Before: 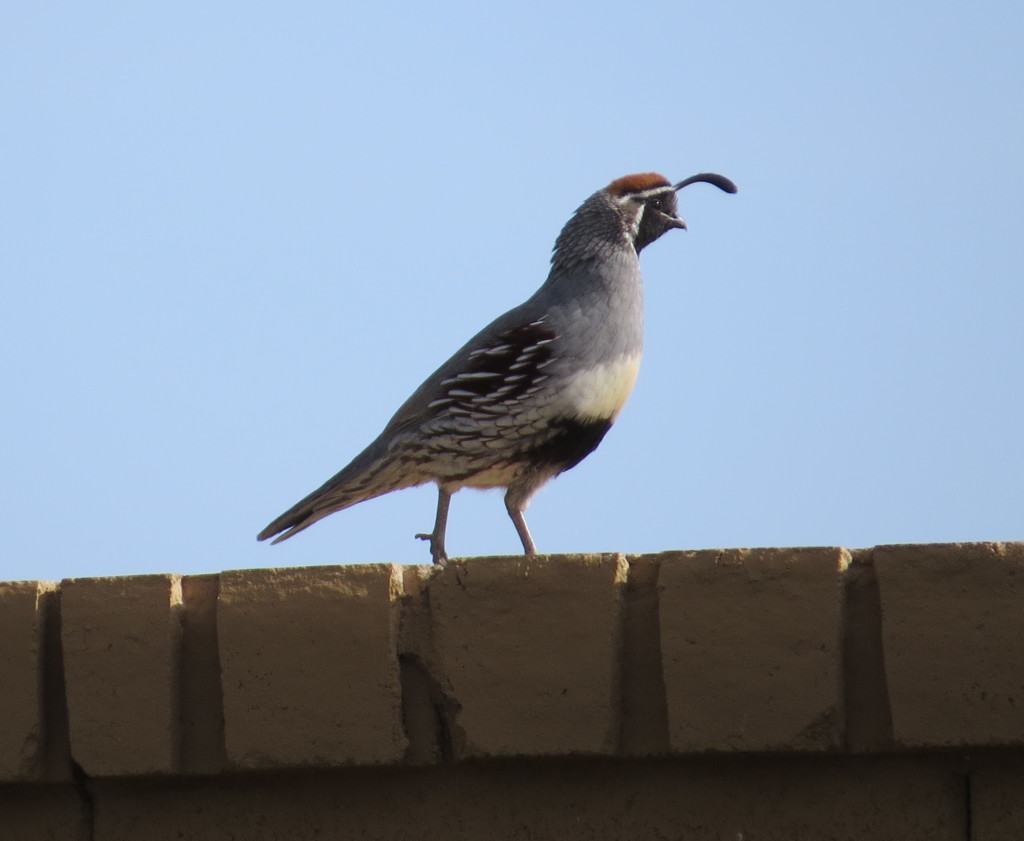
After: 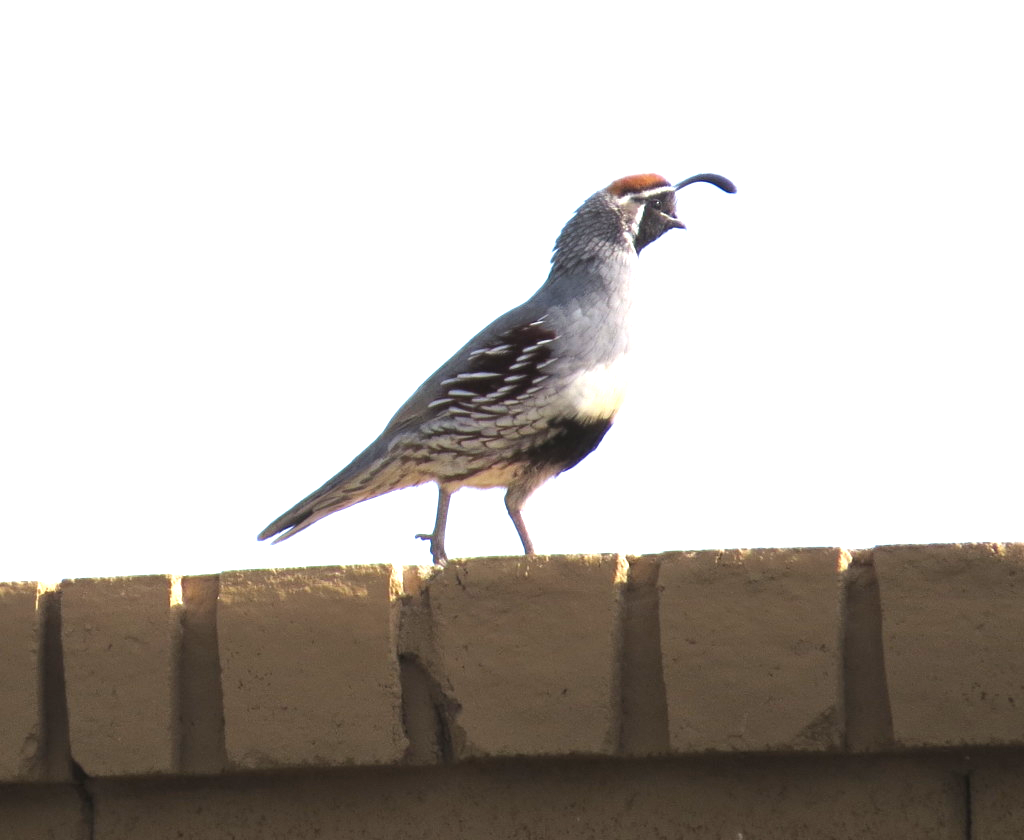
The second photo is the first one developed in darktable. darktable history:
crop: bottom 0.075%
exposure: black level correction 0, exposure 1.453 EV, compensate highlight preservation false
